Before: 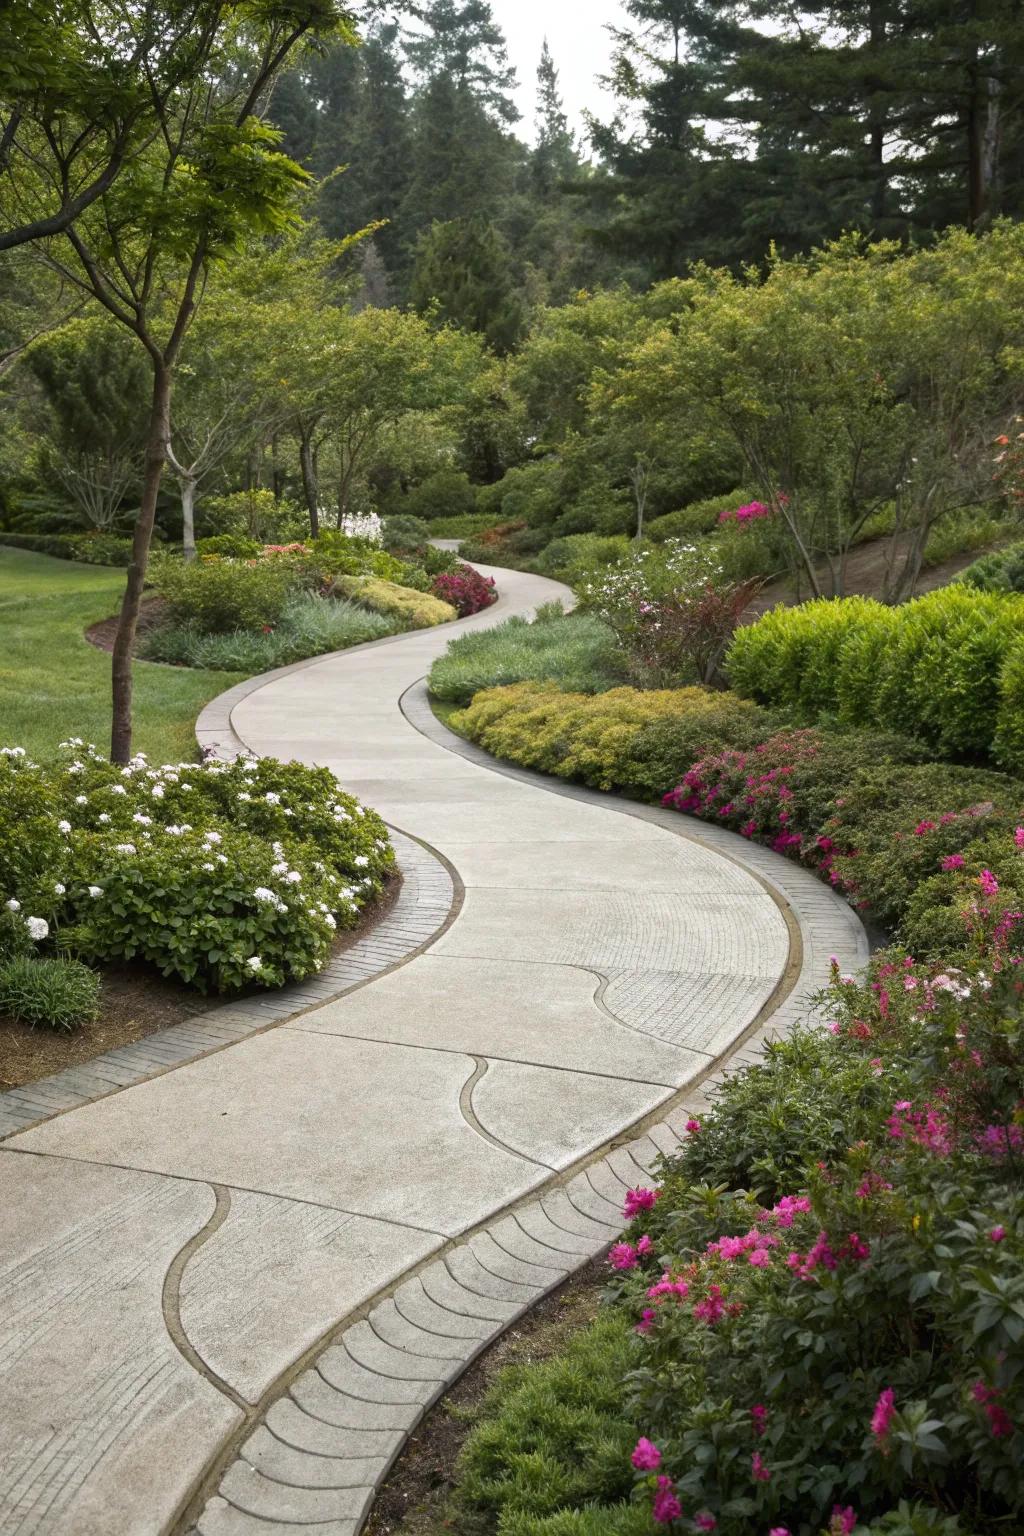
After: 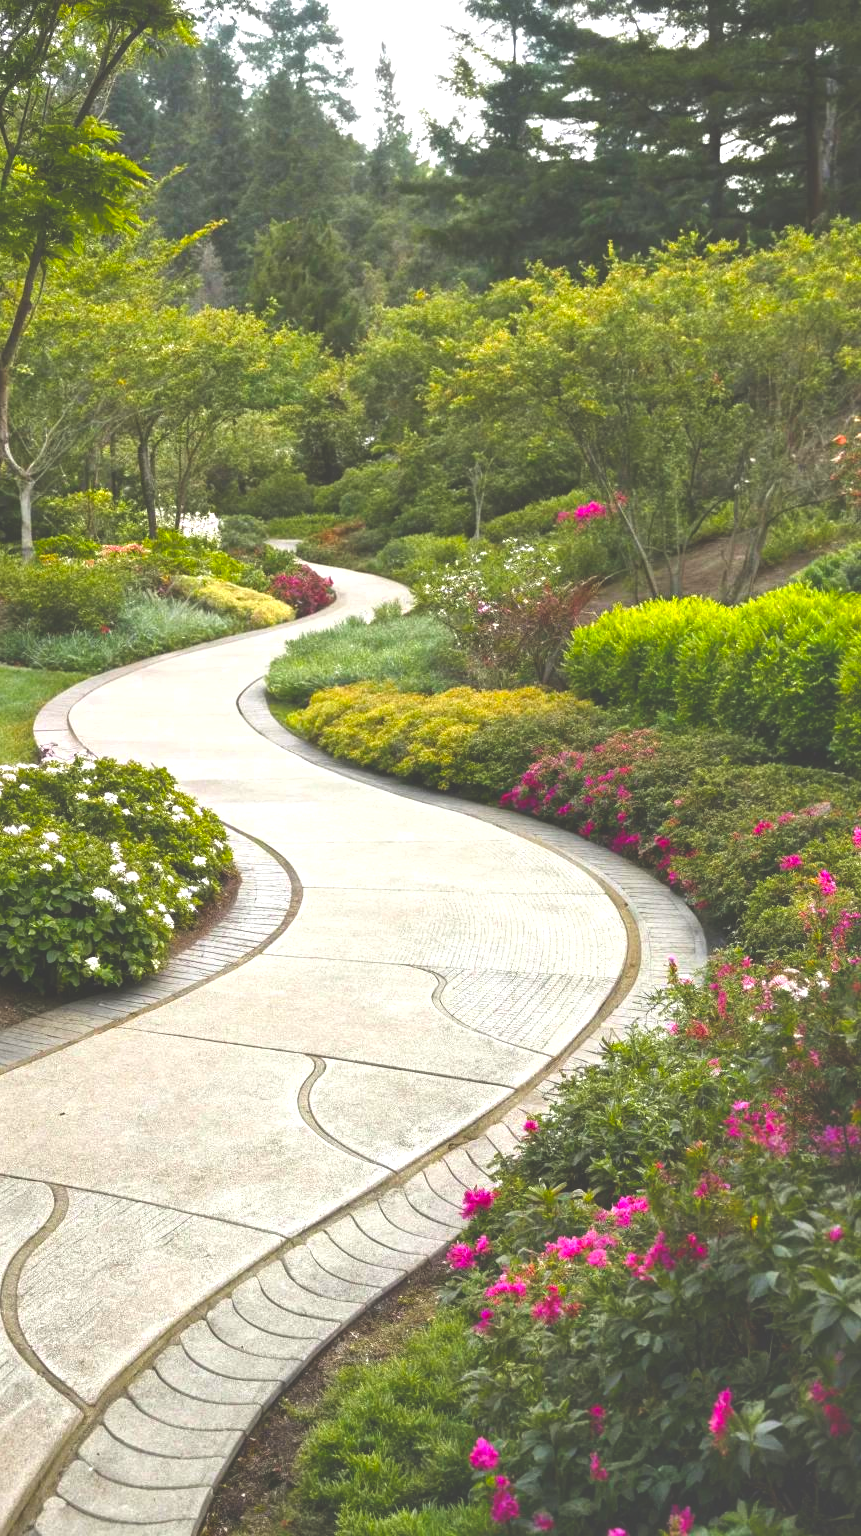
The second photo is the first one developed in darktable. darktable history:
exposure: black level correction -0.029, compensate highlight preservation false
color balance rgb: power › luminance 3.41%, power › hue 228.96°, perceptual saturation grading › global saturation 20%, perceptual saturation grading › highlights 1.862%, perceptual saturation grading › shadows 49.842%, perceptual brilliance grading › global brilliance -4.52%, perceptual brilliance grading › highlights 24.14%, perceptual brilliance grading › mid-tones 7.171%, perceptual brilliance grading › shadows -4.623%, global vibrance 0.436%
shadows and highlights: shadows 24.77, white point adjustment -2.86, highlights -29.82, highlights color adjustment 32.26%
base curve: preserve colors none
tone equalizer: -8 EV 1.04 EV, -7 EV 1 EV, -6 EV 0.998 EV, -5 EV 0.977 EV, -4 EV 1.03 EV, -3 EV 0.75 EV, -2 EV 0.496 EV, -1 EV 0.228 EV, smoothing diameter 24.85%, edges refinement/feathering 10.91, preserve details guided filter
crop: left 15.859%
